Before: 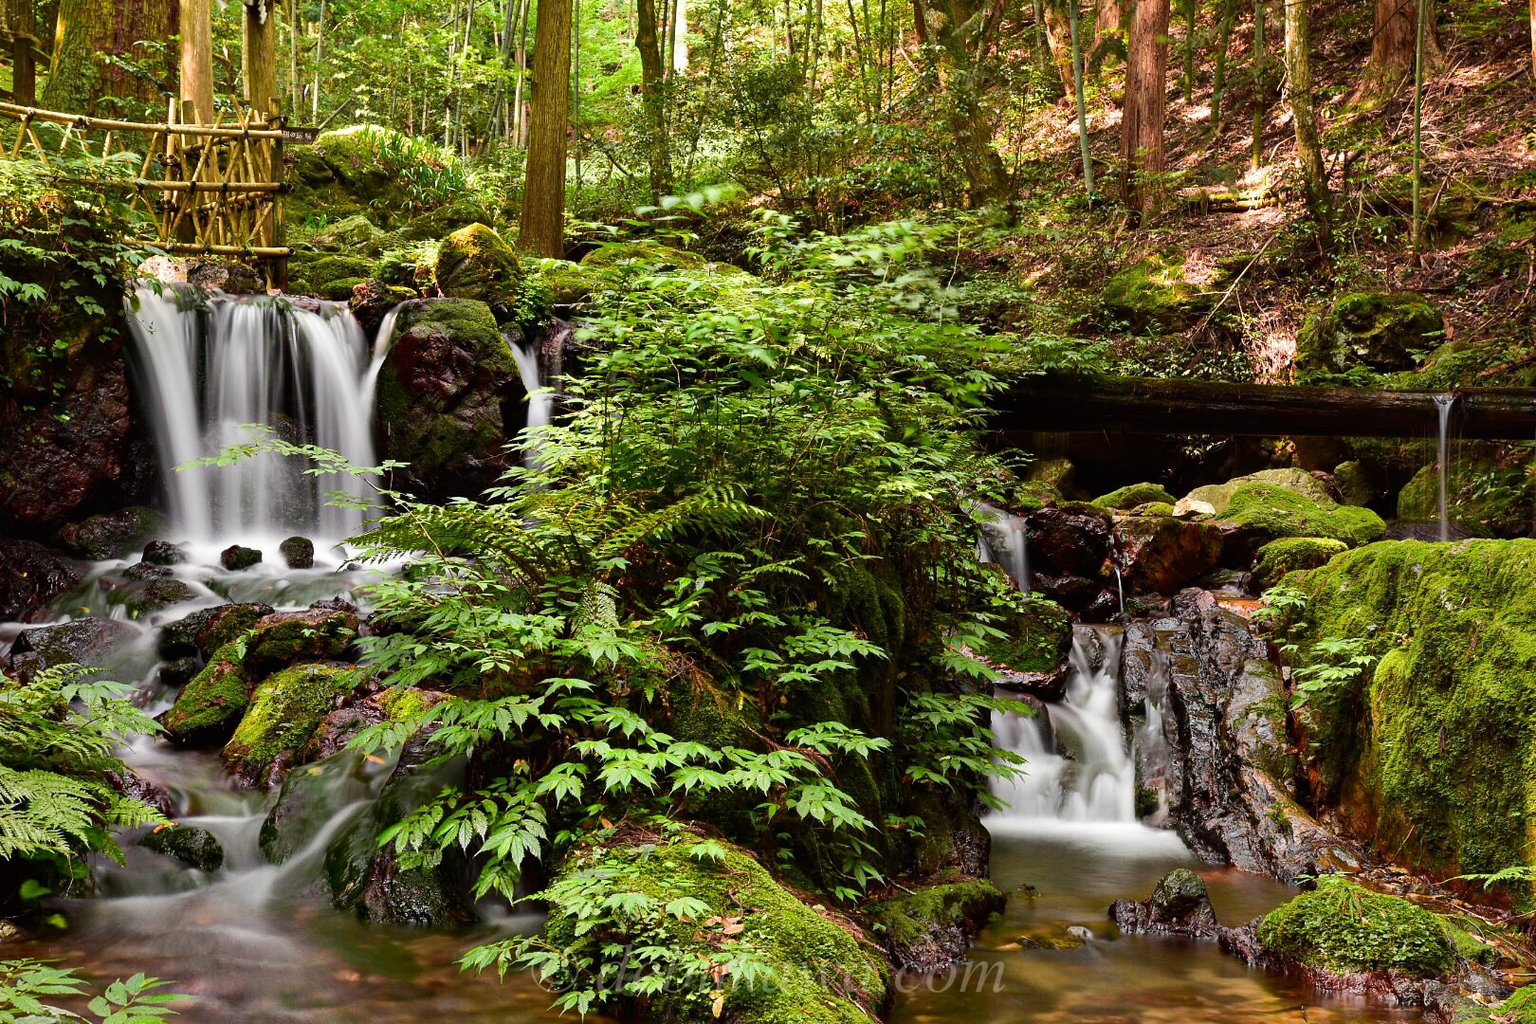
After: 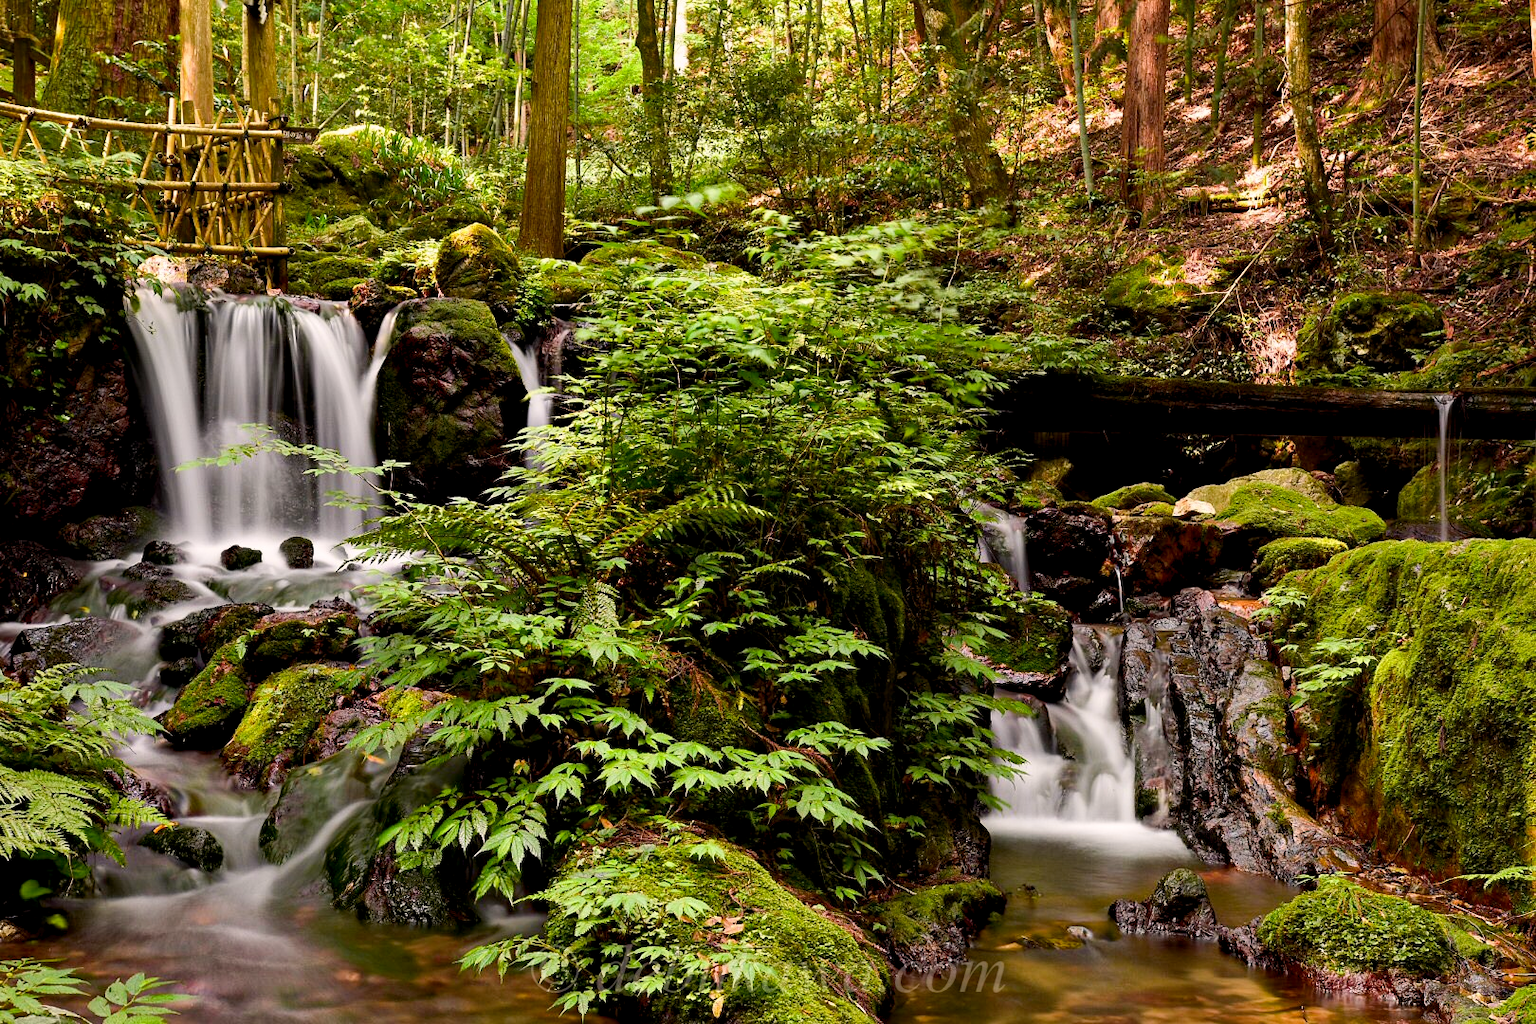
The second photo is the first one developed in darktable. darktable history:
color balance rgb: power › luminance 0.979%, power › chroma 0.385%, power › hue 35.59°, highlights gain › chroma 0.985%, highlights gain › hue 29.59°, global offset › luminance -0.493%, perceptual saturation grading › global saturation 0.899%, perceptual saturation grading › mid-tones 11.813%
